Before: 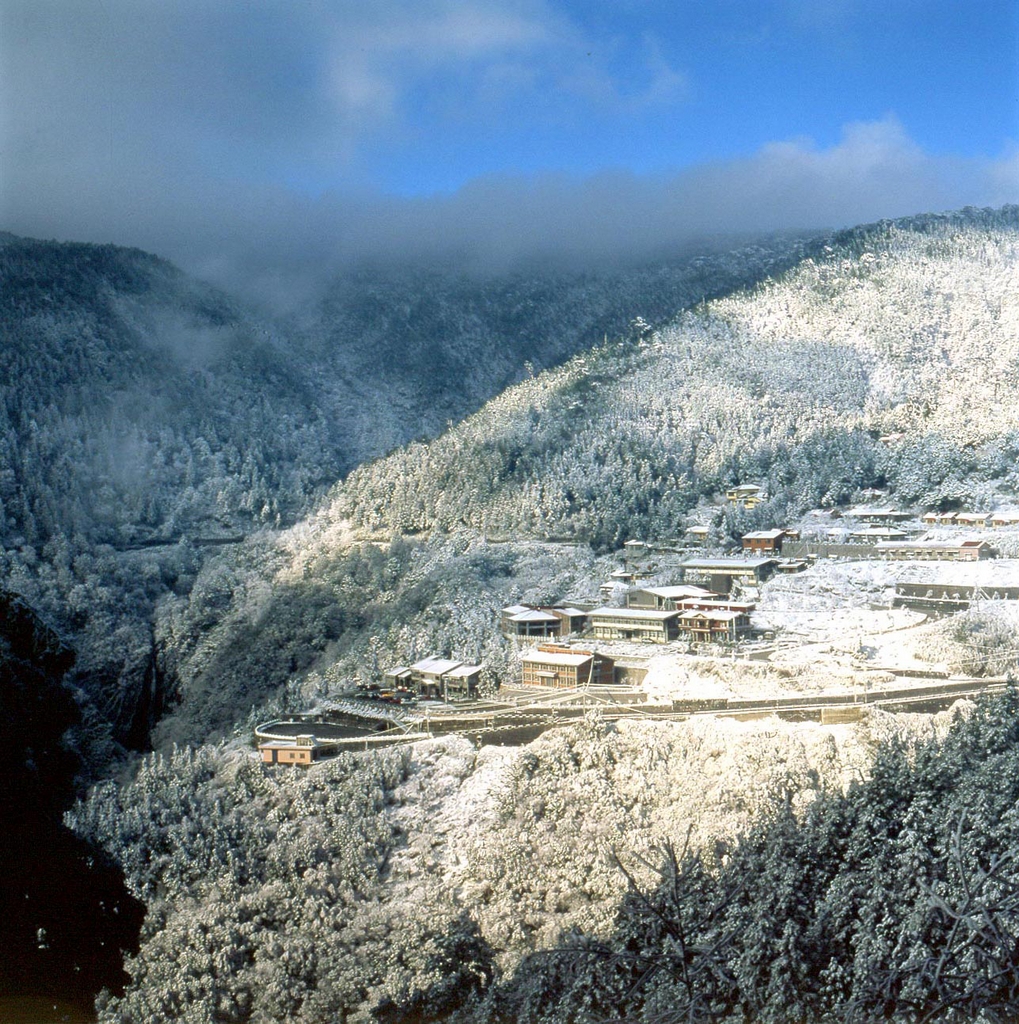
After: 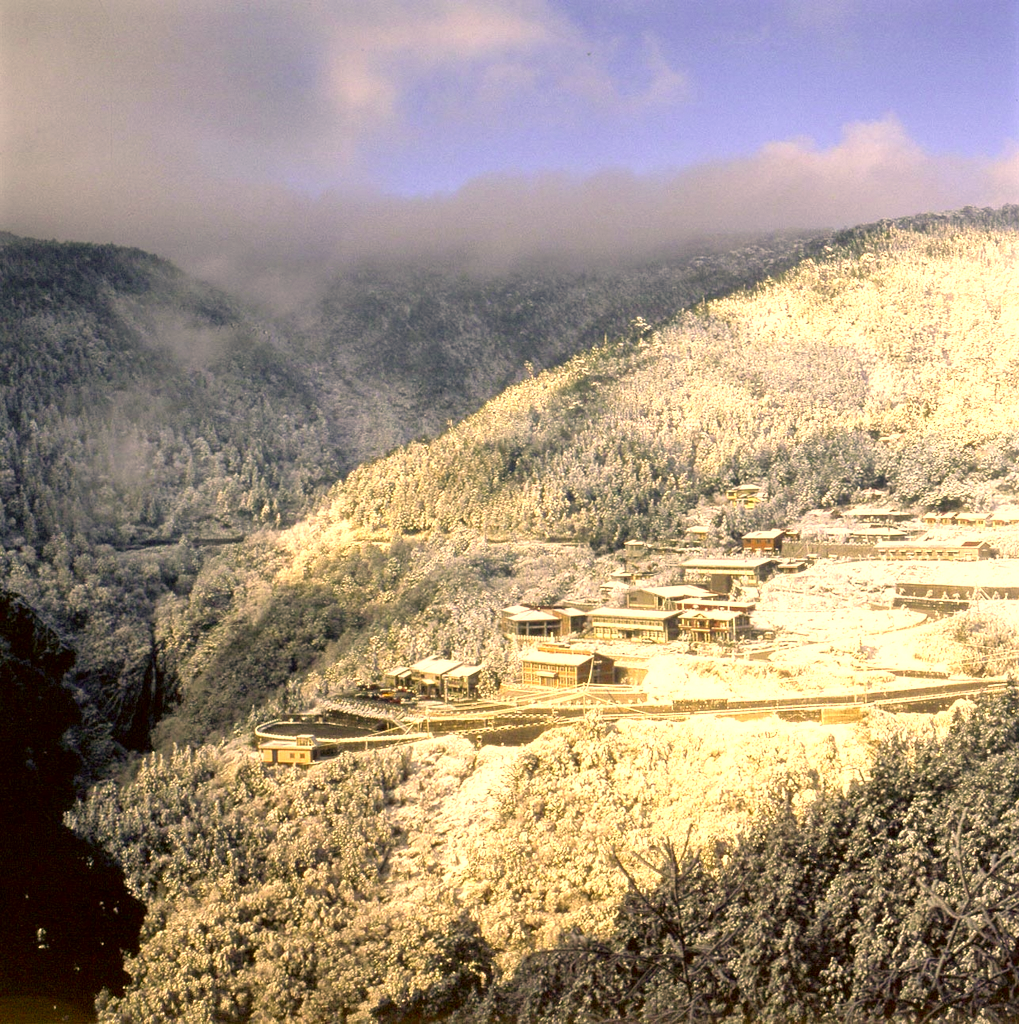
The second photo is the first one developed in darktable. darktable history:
color correction: highlights a* 17.94, highlights b* 35.39, shadows a* 1.48, shadows b* 6.42, saturation 1.01
exposure: exposure 0.574 EV, compensate highlight preservation false
